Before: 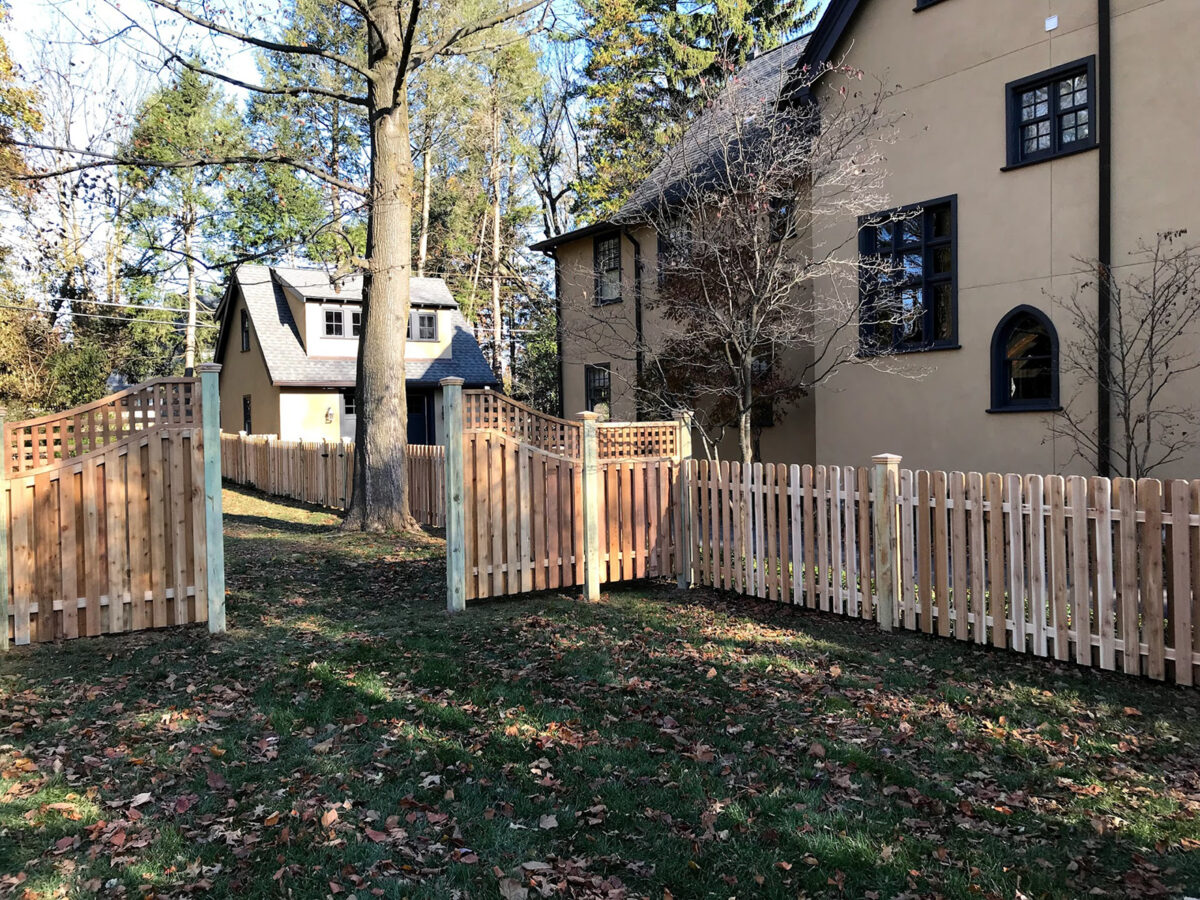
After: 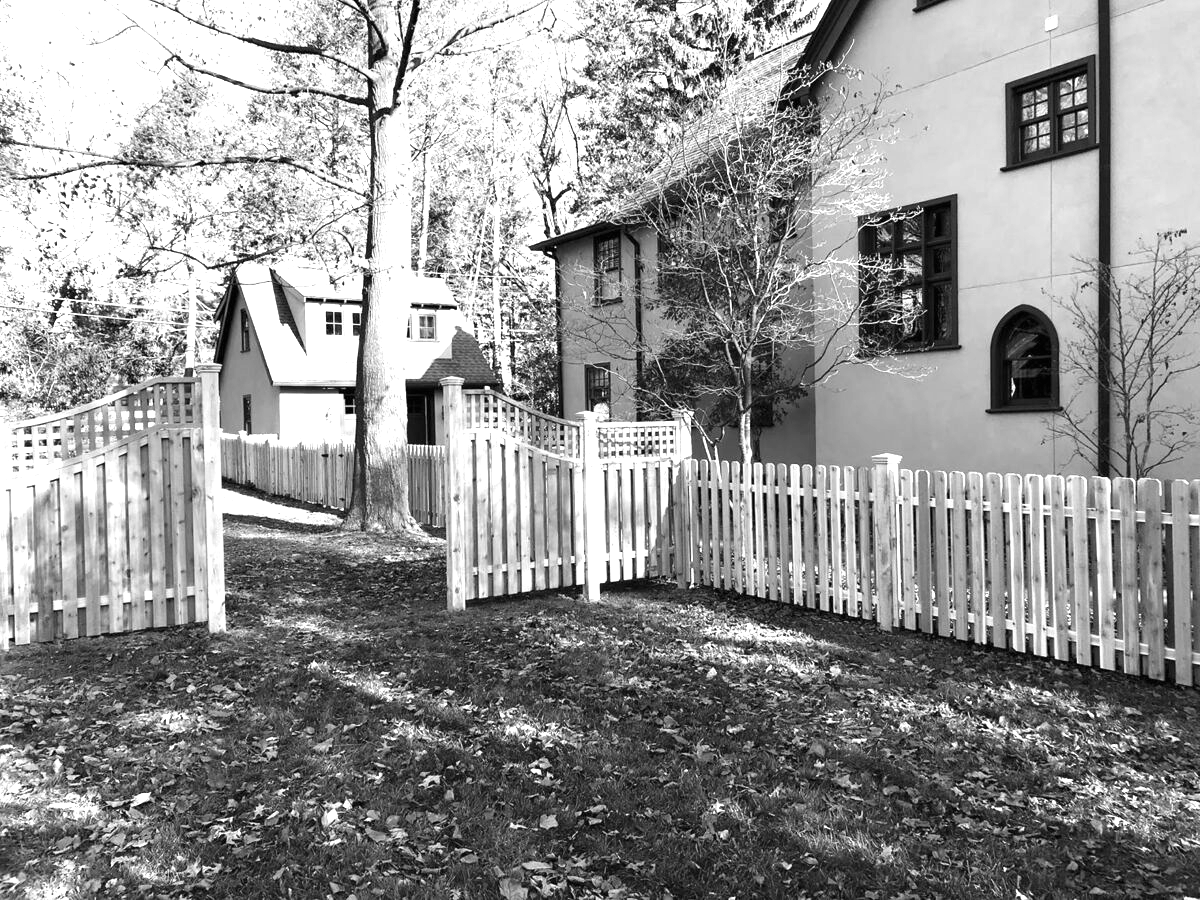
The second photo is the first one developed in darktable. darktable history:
exposure: black level correction 0, exposure 1.198 EV, compensate exposure bias true, compensate highlight preservation false
monochrome: on, module defaults
